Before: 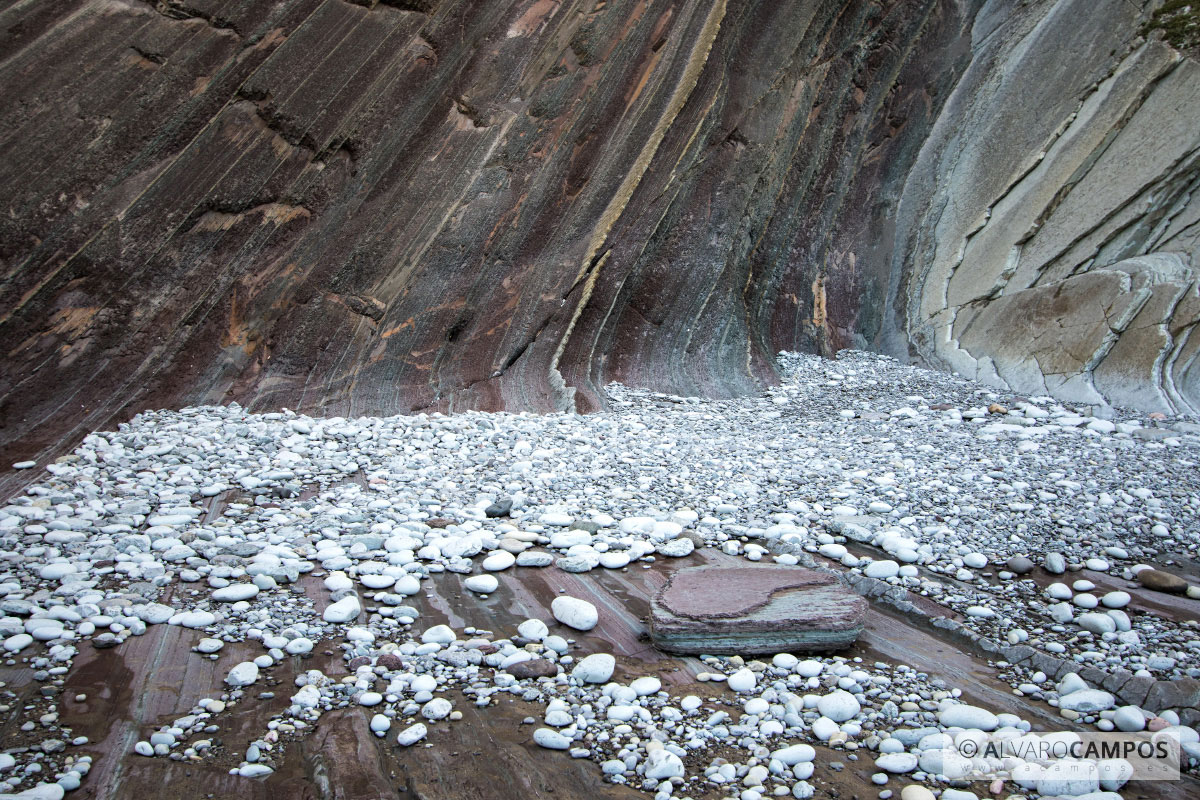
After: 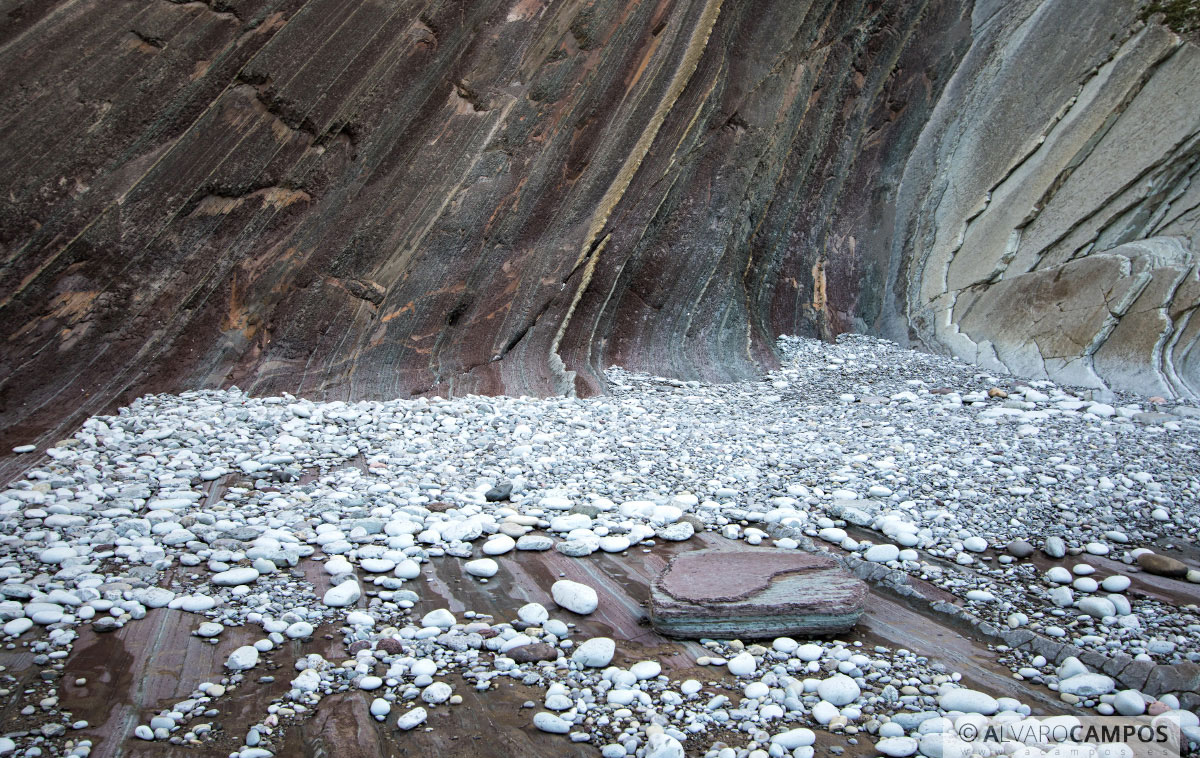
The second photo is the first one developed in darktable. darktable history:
exposure: compensate exposure bias true, compensate highlight preservation false
crop and rotate: top 2.083%, bottom 3.052%
